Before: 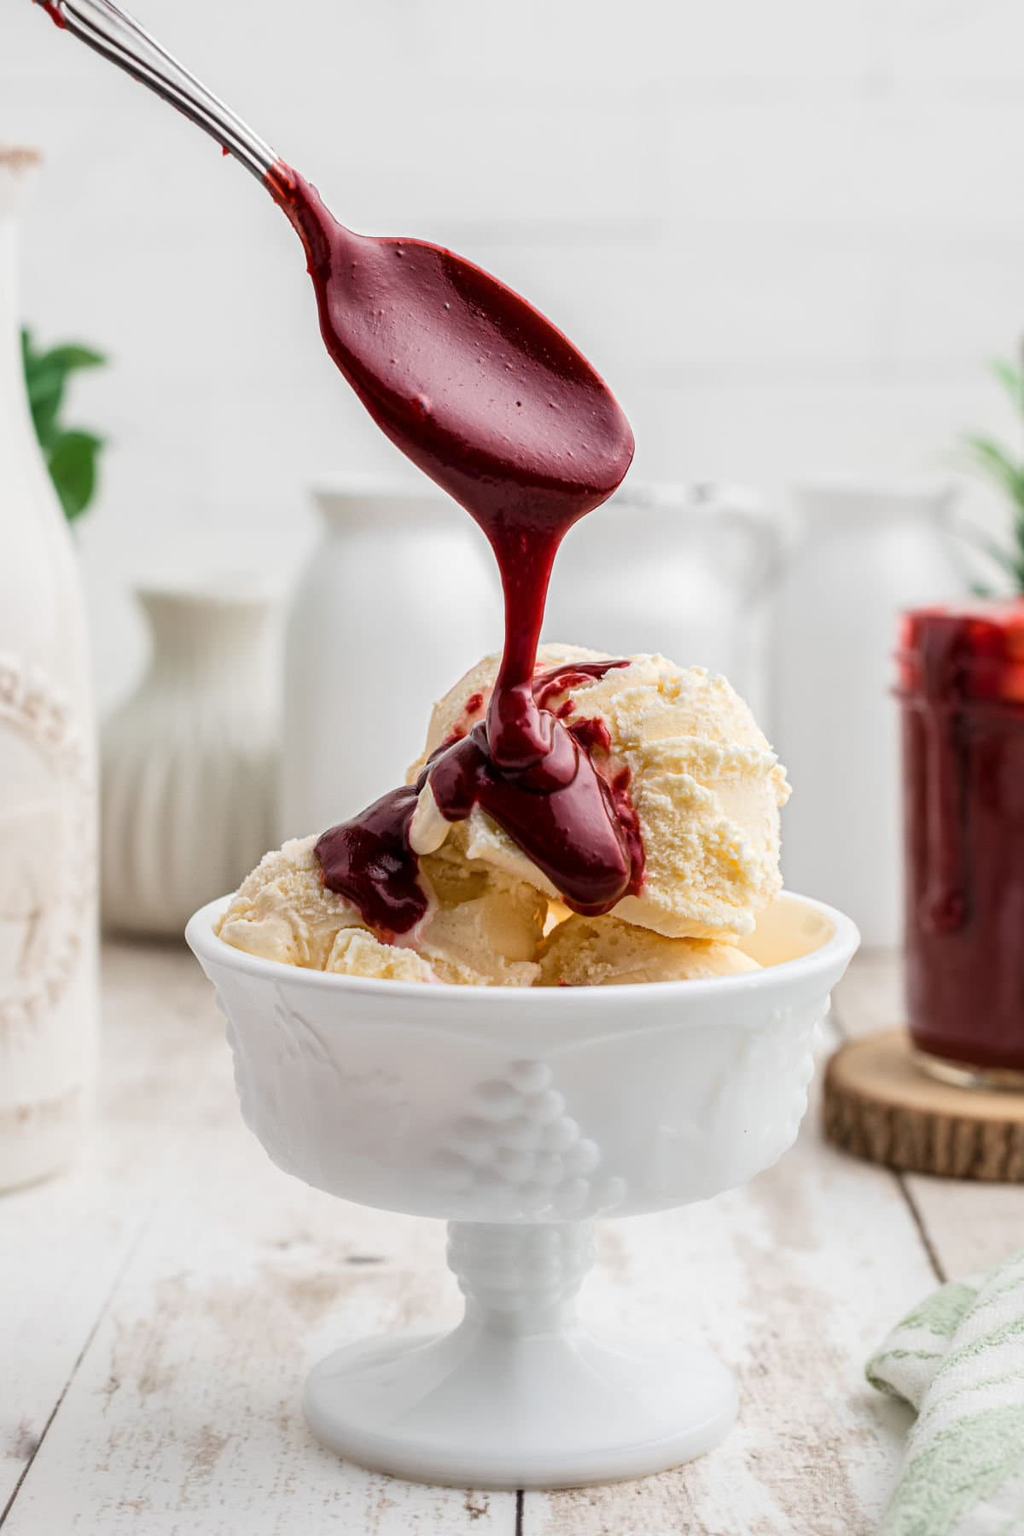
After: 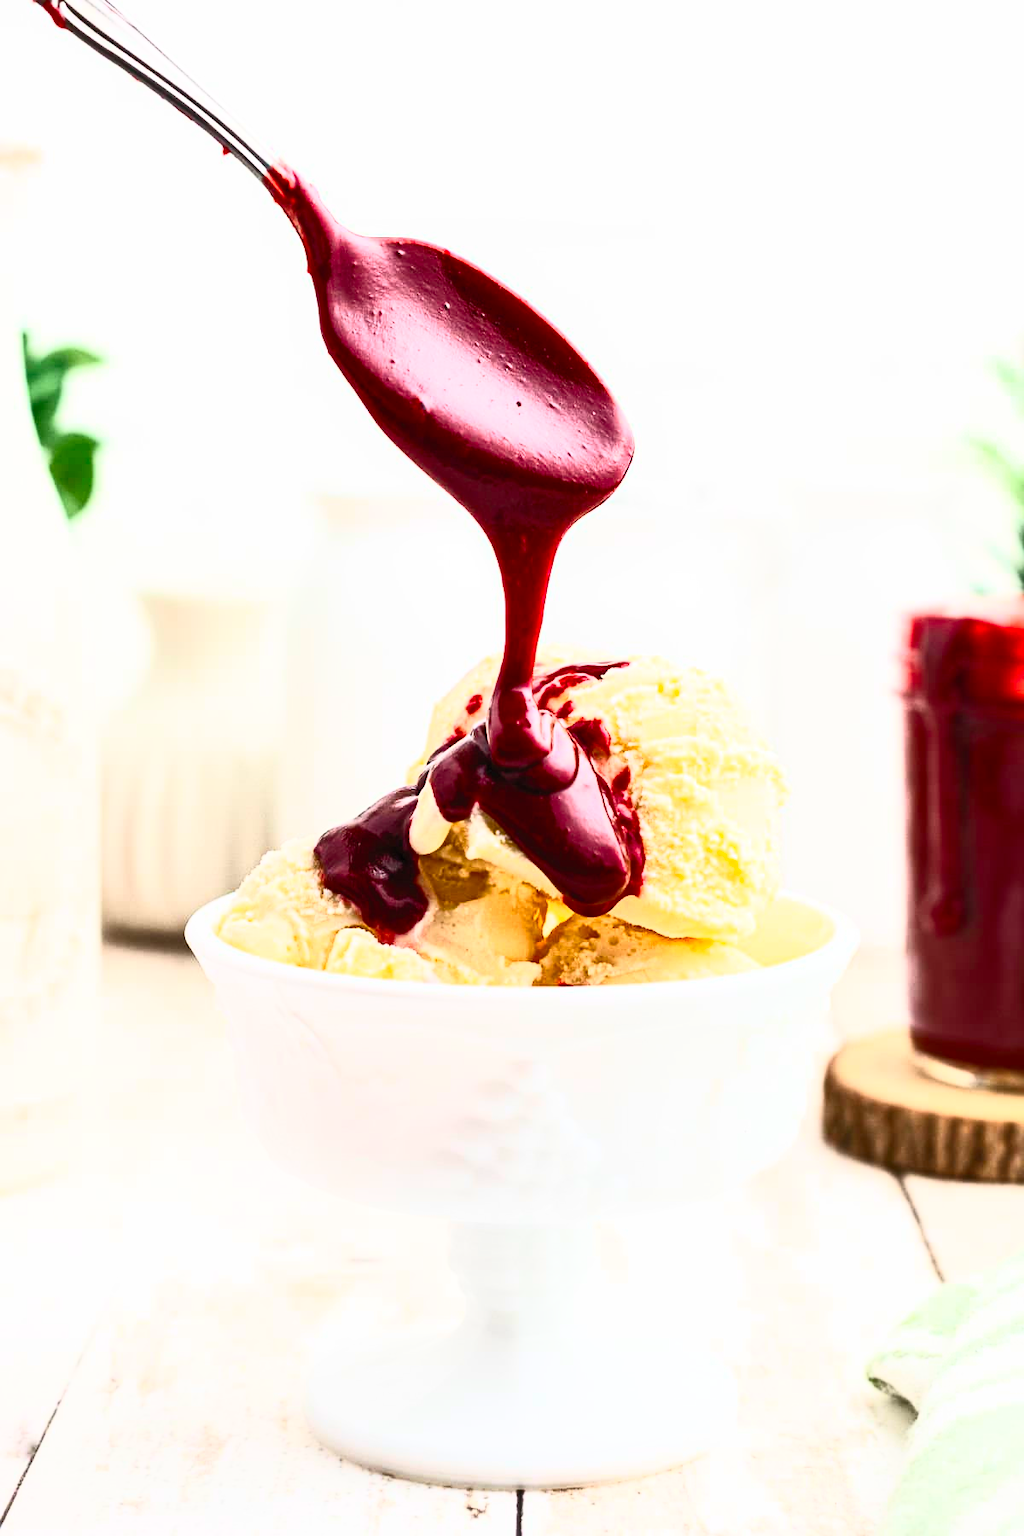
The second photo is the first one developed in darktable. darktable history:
contrast brightness saturation: contrast 0.835, brightness 0.605, saturation 0.606
